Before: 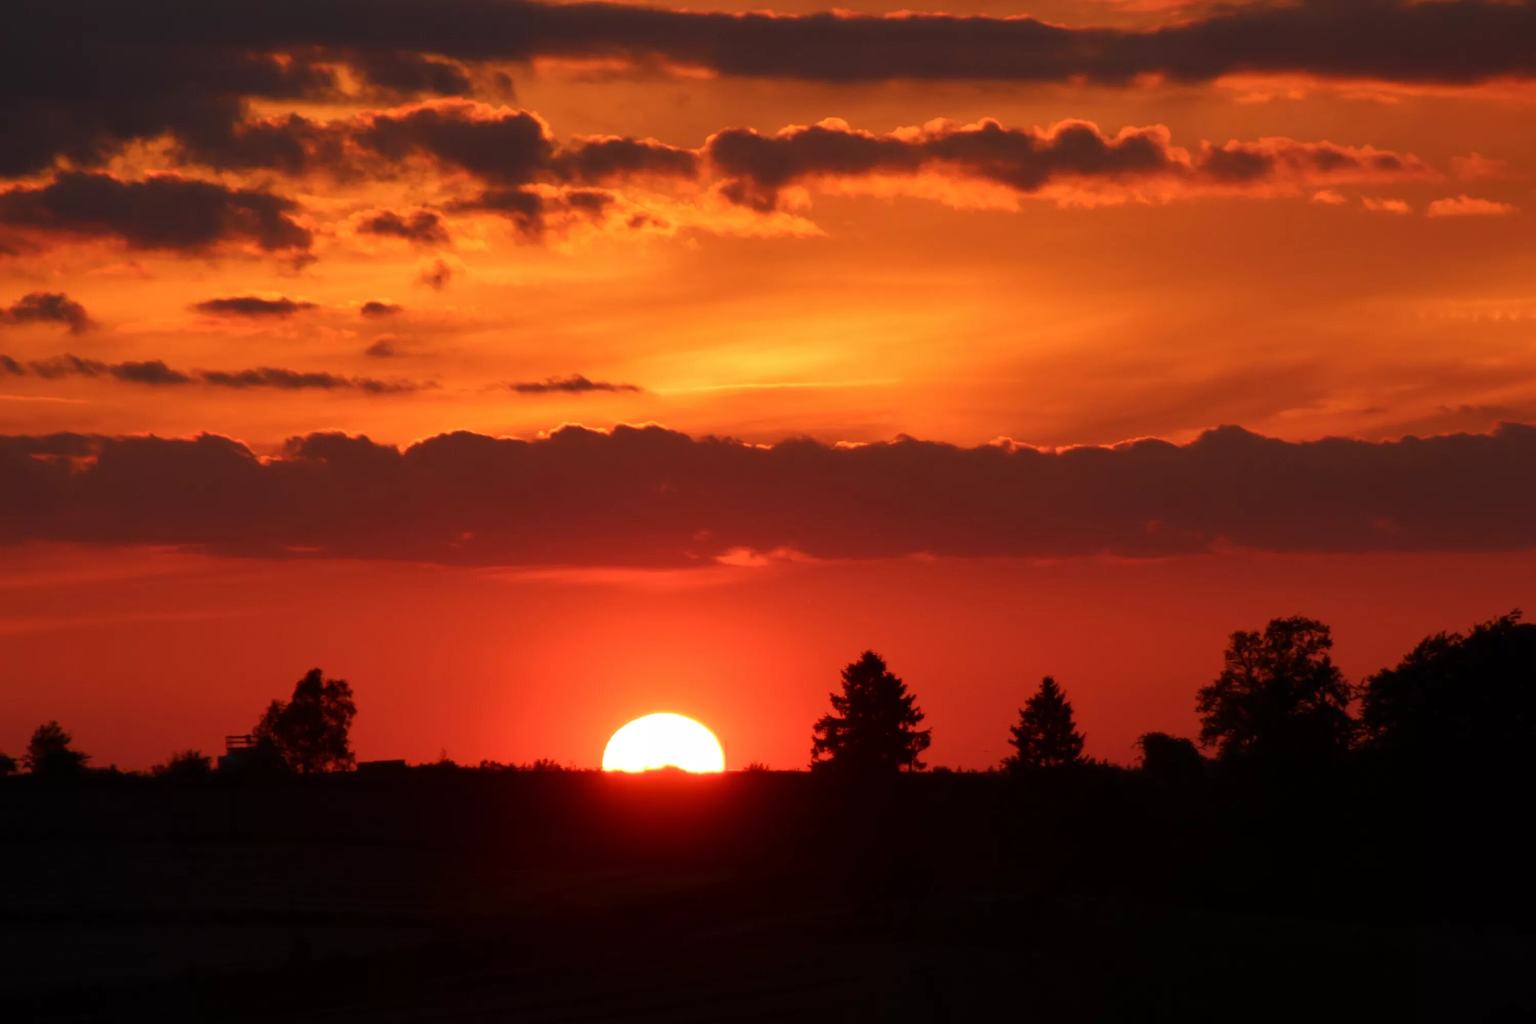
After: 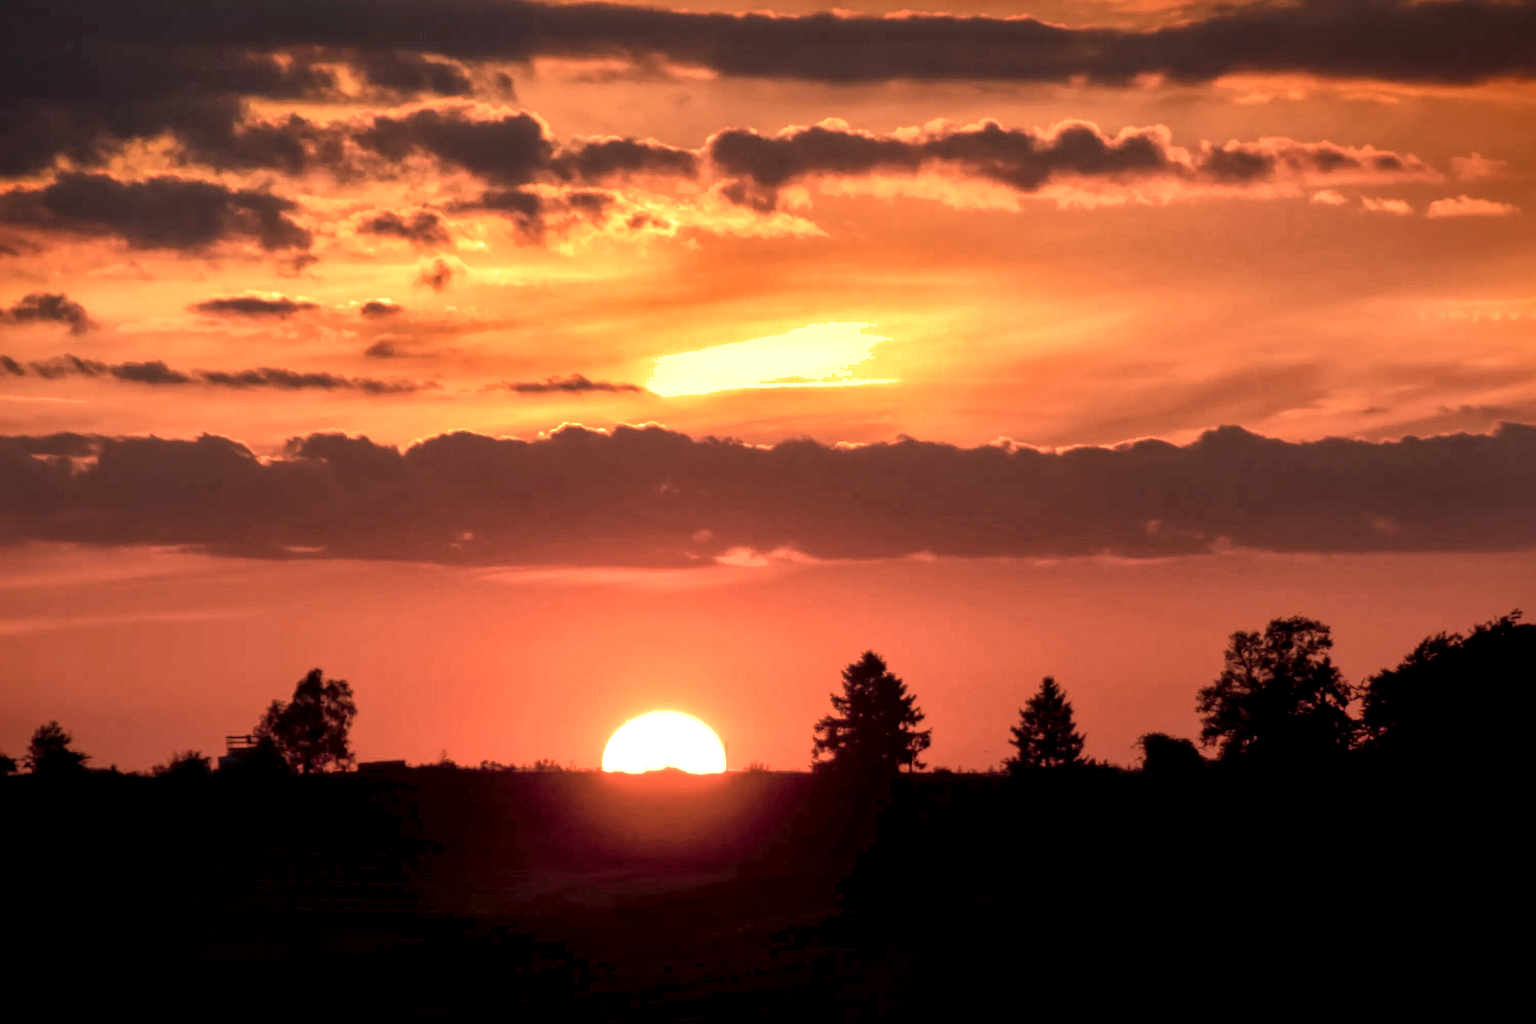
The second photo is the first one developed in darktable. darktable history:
tone equalizer: -8 EV -0.417 EV, -7 EV -0.389 EV, -6 EV -0.333 EV, -5 EV -0.222 EV, -3 EV 0.222 EV, -2 EV 0.333 EV, -1 EV 0.389 EV, +0 EV 0.417 EV, edges refinement/feathering 500, mask exposure compensation -1.57 EV, preserve details no
exposure: black level correction 0.001, exposure 0.675 EV, compensate highlight preservation false
vignetting: fall-off start 98.29%, fall-off radius 100%, brightness -1, saturation 0.5, width/height ratio 1.428
local contrast: highlights 99%, shadows 86%, detail 160%, midtone range 0.2
color correction: highlights a* 5.59, highlights b* 5.24, saturation 0.68
shadows and highlights: on, module defaults
contrast brightness saturation: saturation -0.05
